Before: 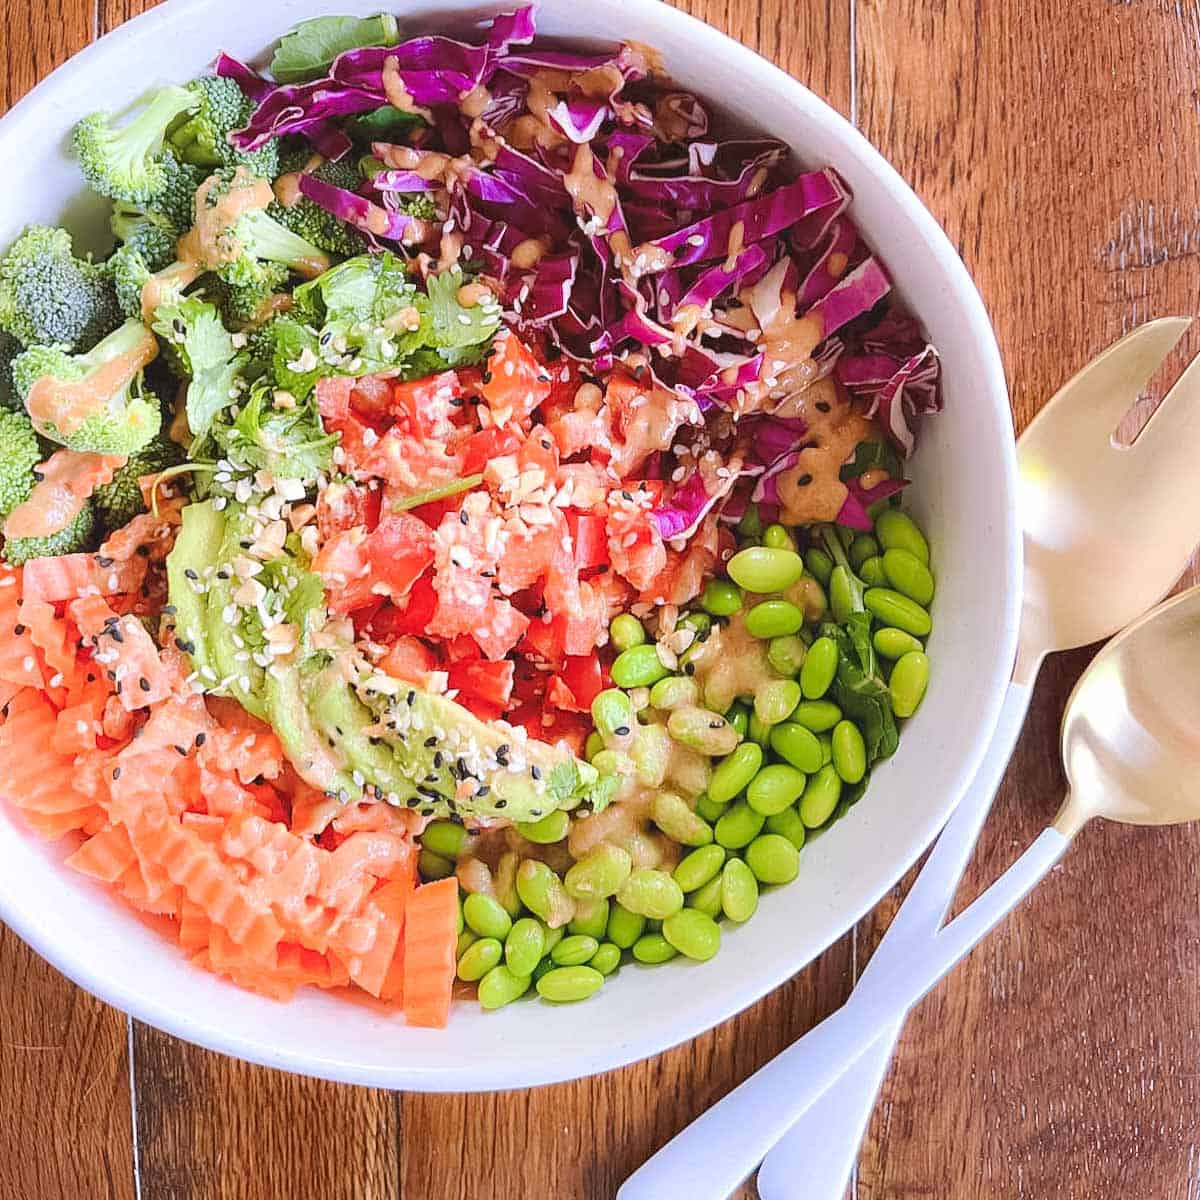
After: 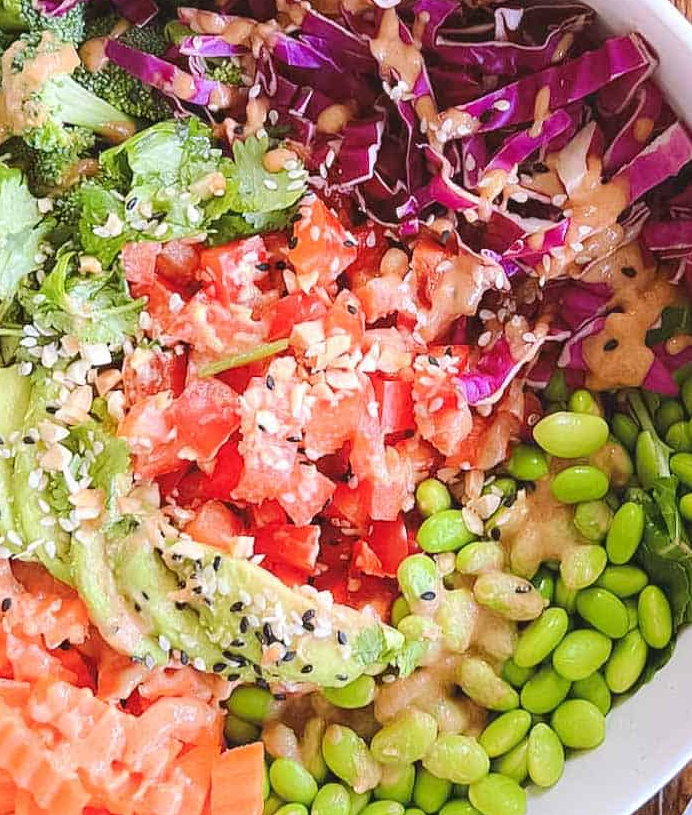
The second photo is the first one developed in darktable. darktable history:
crop: left 16.189%, top 11.276%, right 26.131%, bottom 20.788%
